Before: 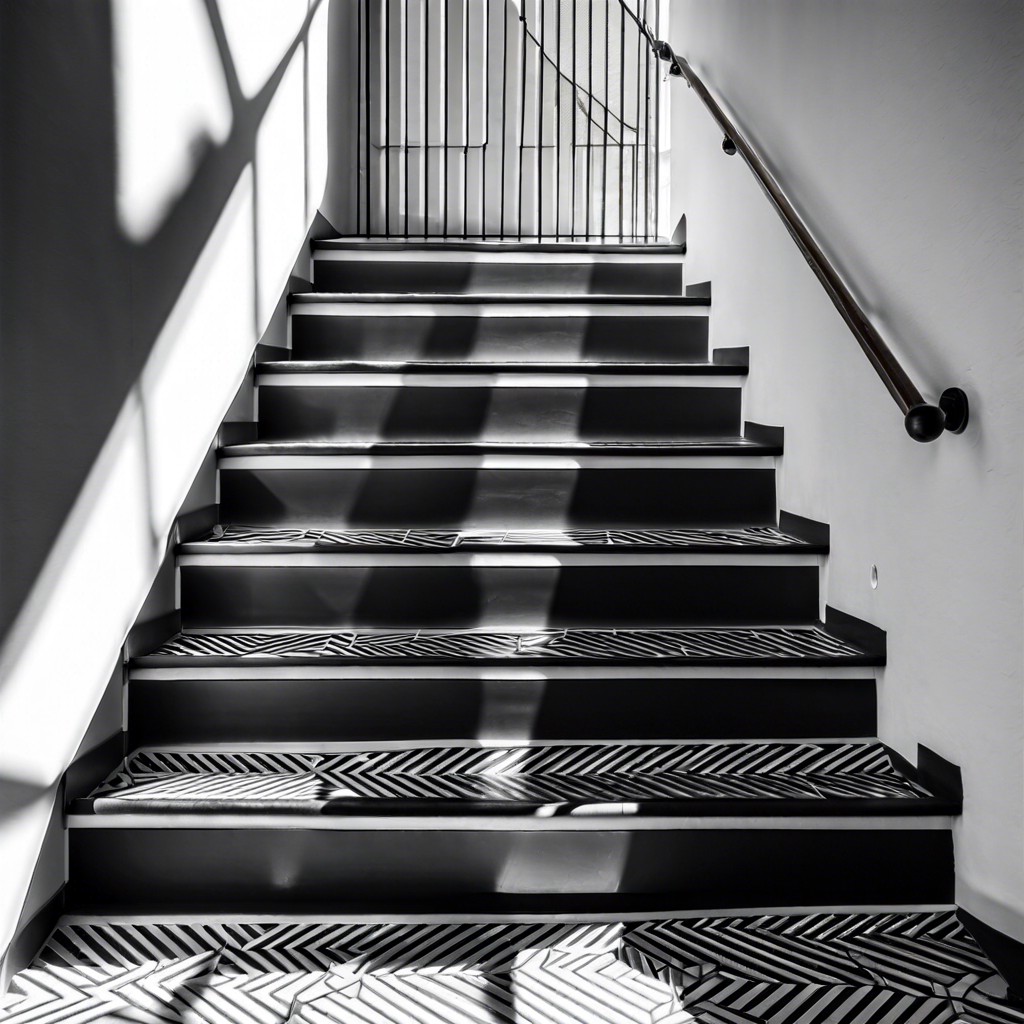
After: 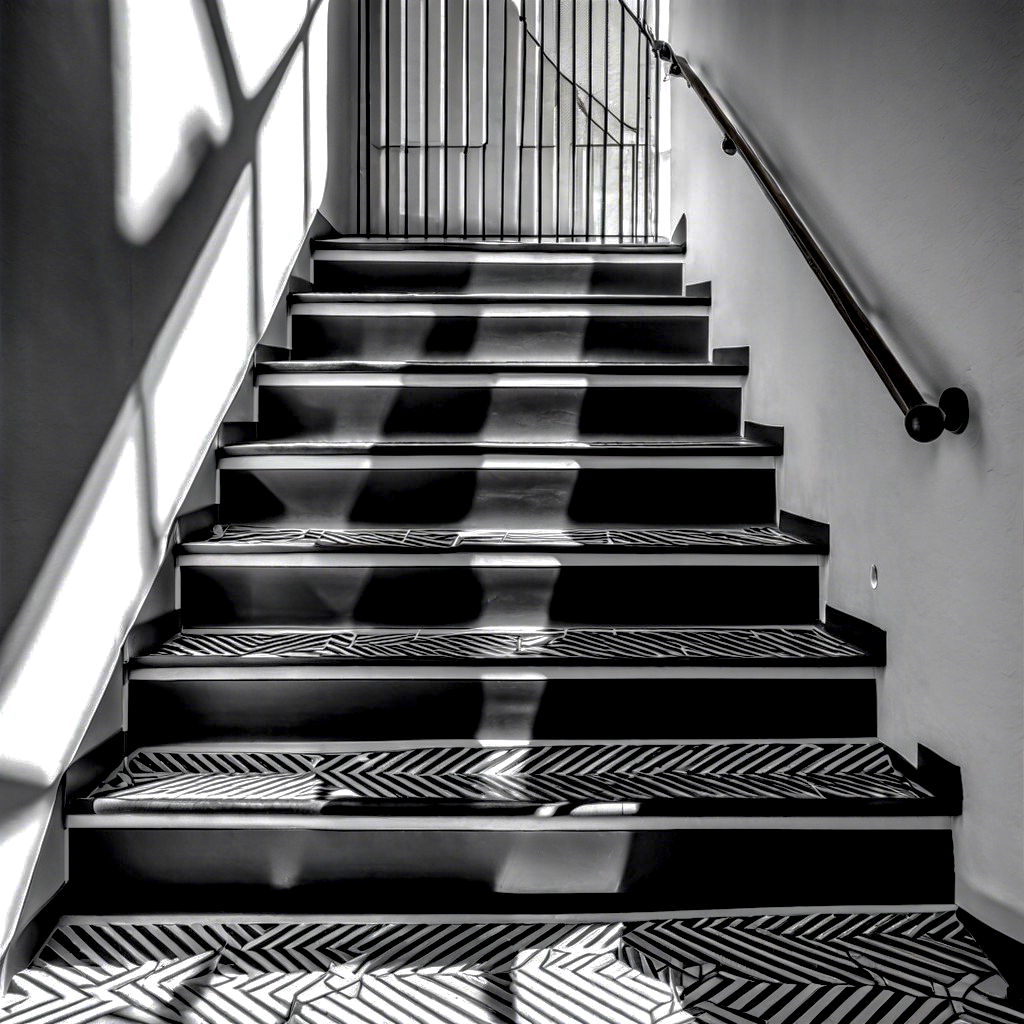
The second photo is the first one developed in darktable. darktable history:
color balance rgb: perceptual saturation grading › global saturation 25.654%, global vibrance 9.374%
local contrast: detail 203%
shadows and highlights: on, module defaults
base curve: curves: ch0 [(0, 0) (0.826, 0.587) (1, 1)], preserve colors none
